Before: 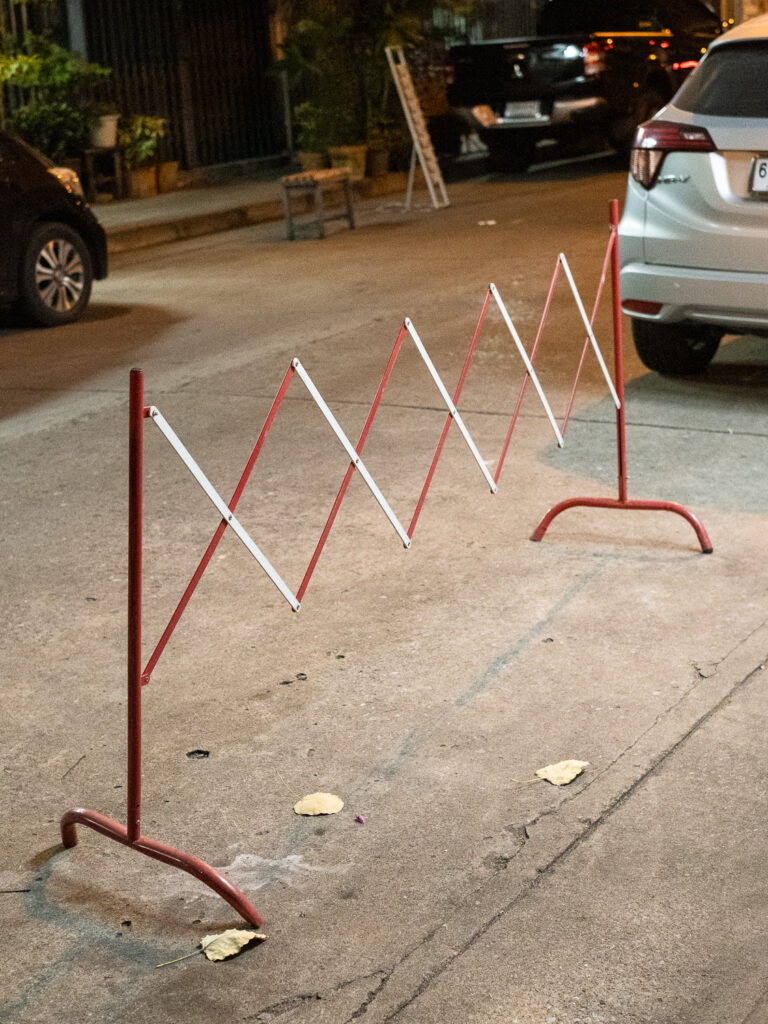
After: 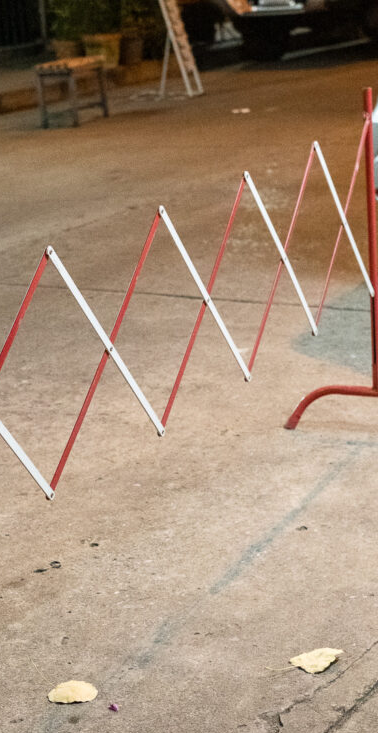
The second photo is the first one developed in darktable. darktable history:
crop: left 32.148%, top 10.983%, right 18.539%, bottom 17.419%
